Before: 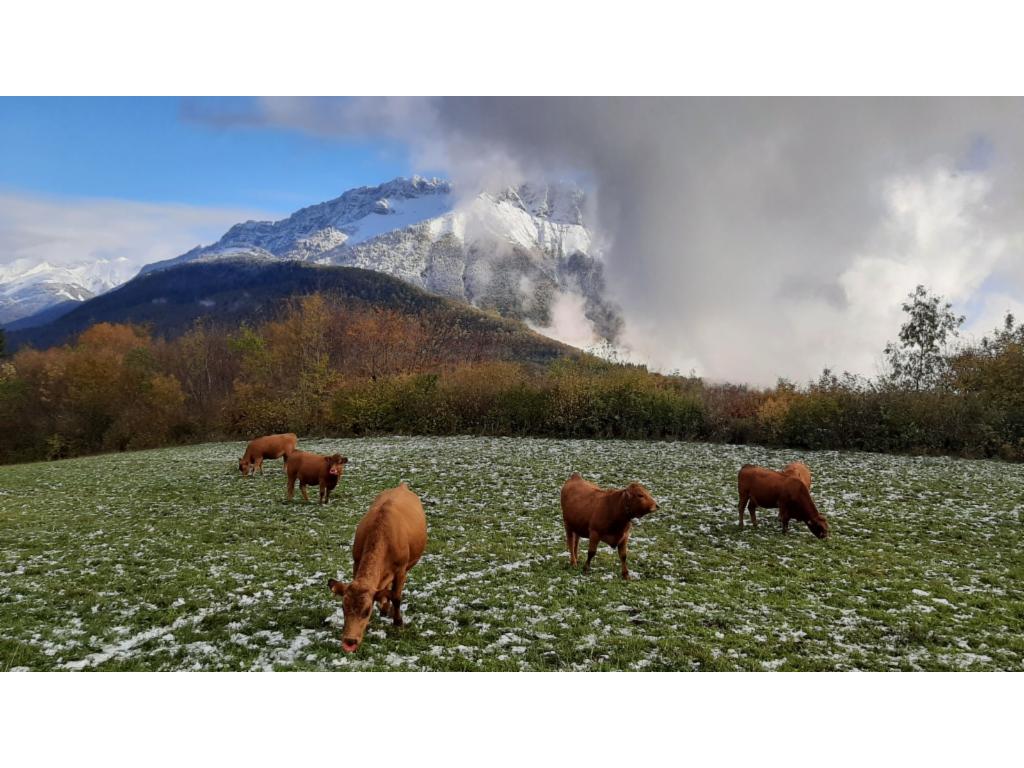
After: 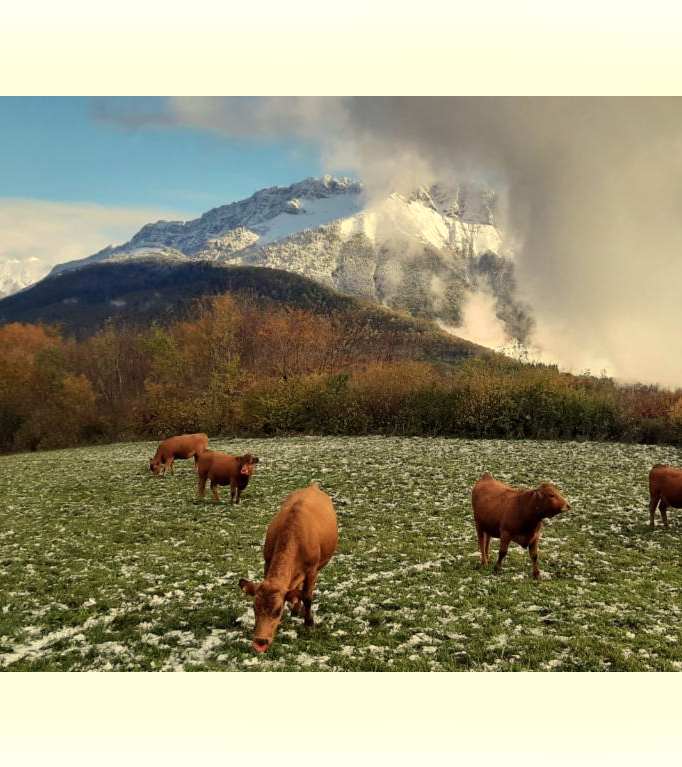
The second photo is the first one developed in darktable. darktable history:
white balance: red 1.08, blue 0.791
crop and rotate: left 8.786%, right 24.548%
shadows and highlights: radius 44.78, white point adjustment 6.64, compress 79.65%, highlights color adjustment 78.42%, soften with gaussian
